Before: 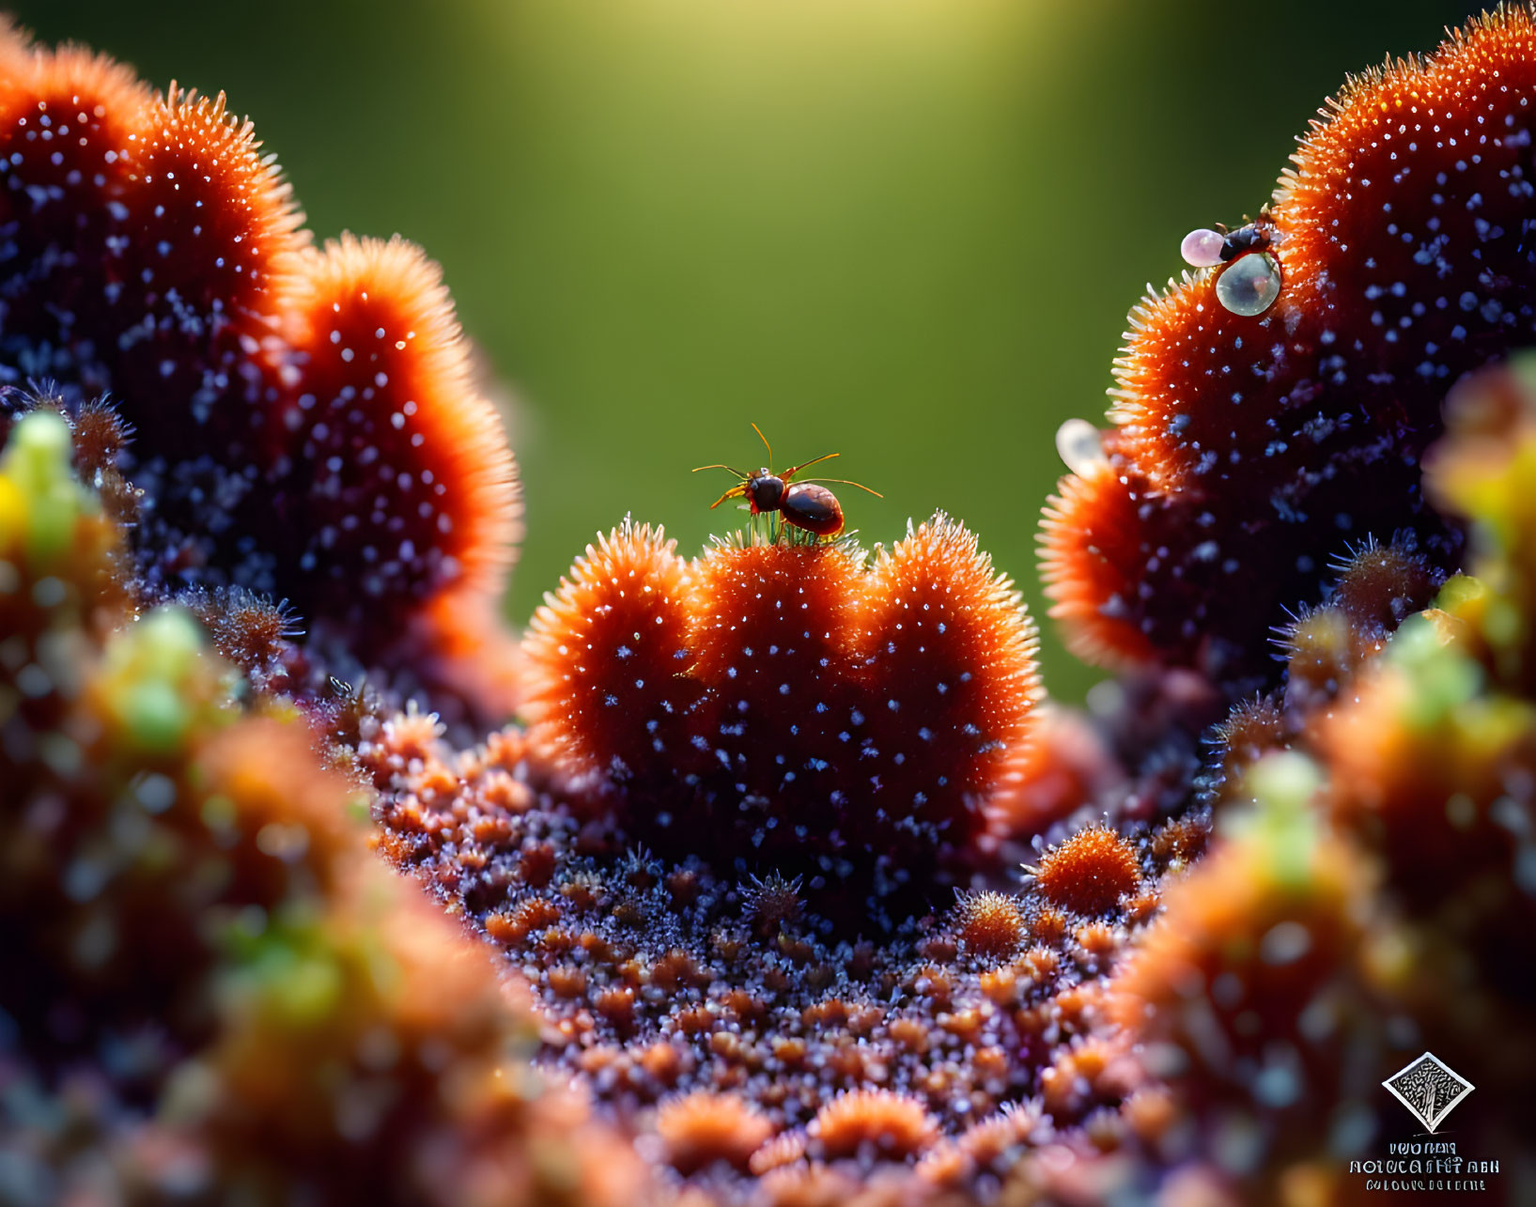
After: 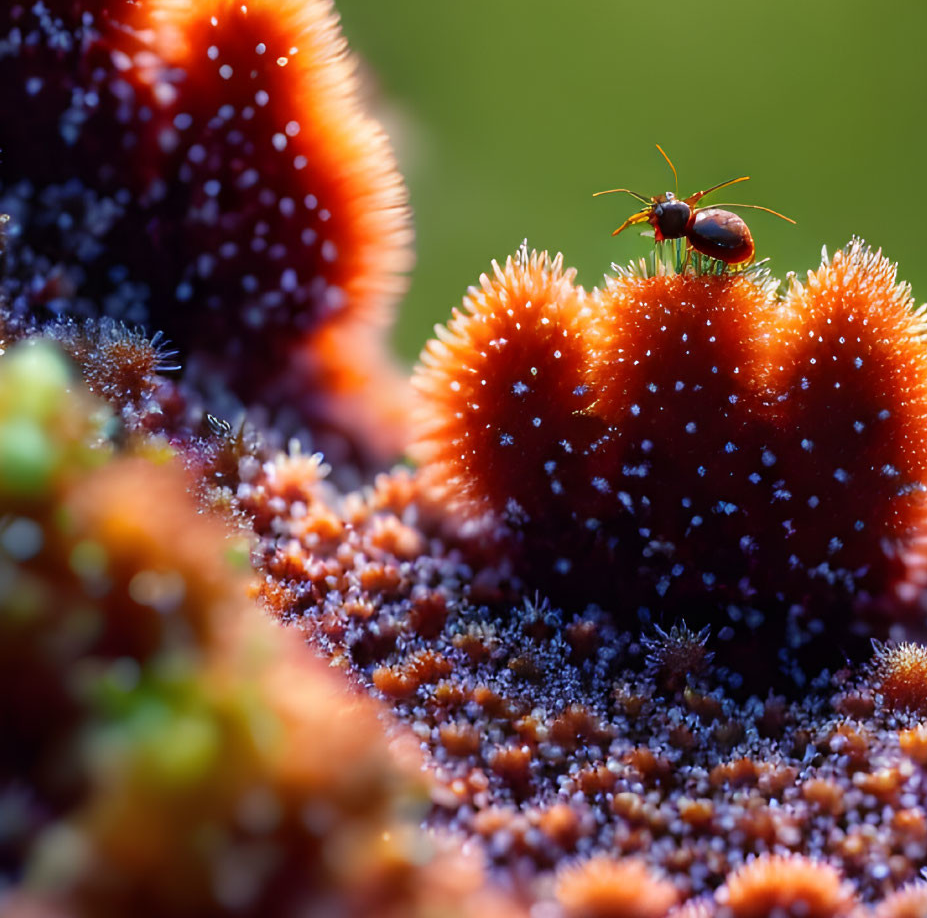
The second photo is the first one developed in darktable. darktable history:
crop: left 8.867%, top 23.838%, right 34.409%, bottom 4.701%
